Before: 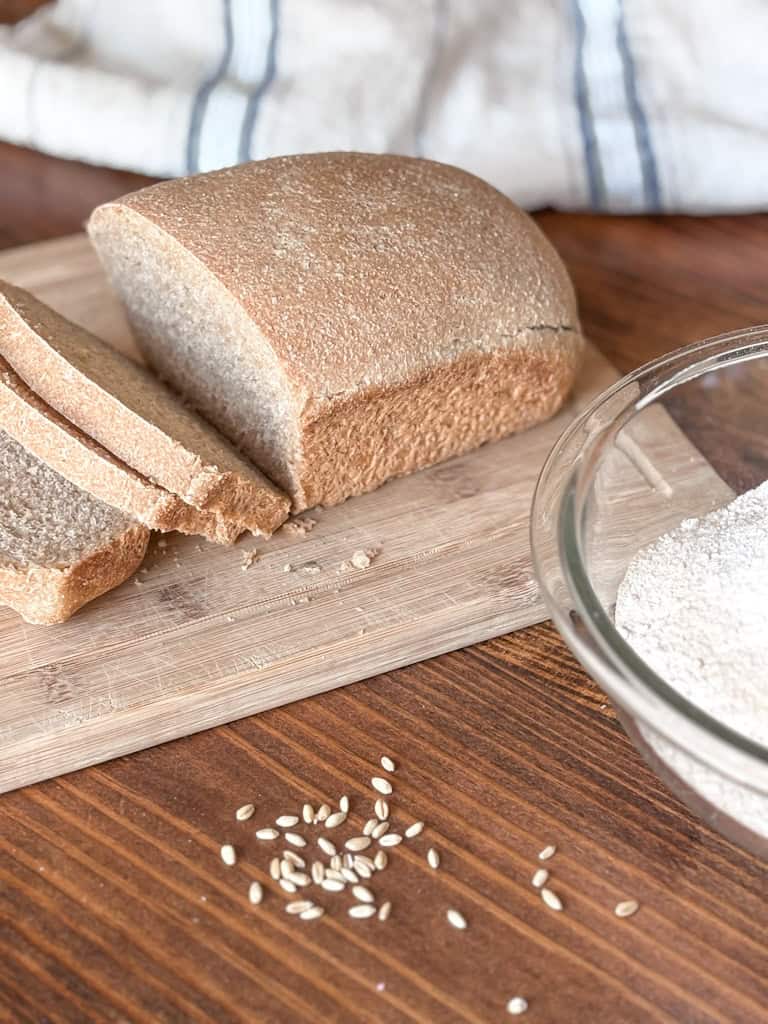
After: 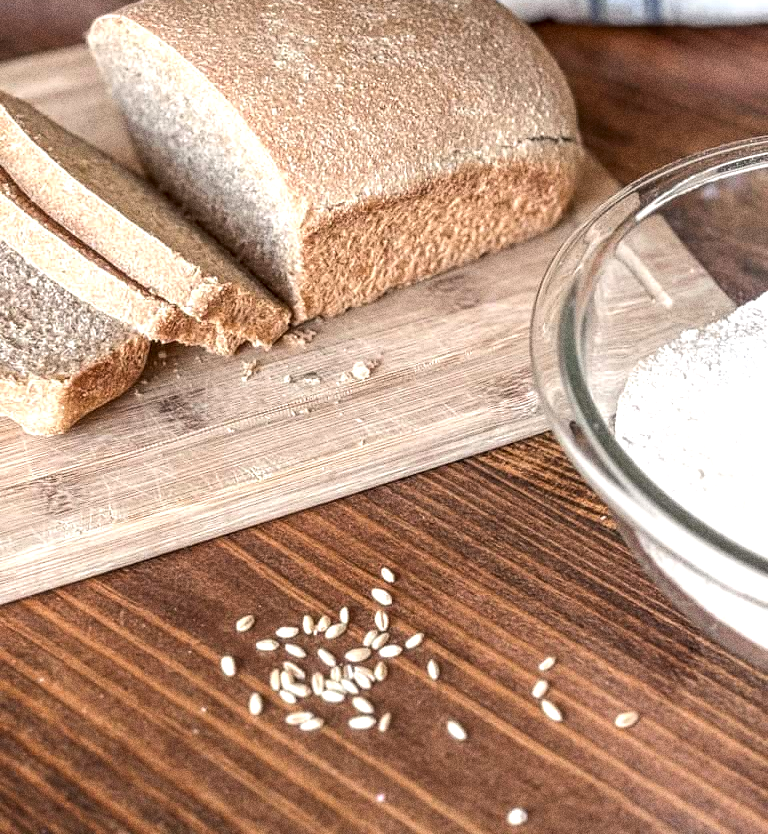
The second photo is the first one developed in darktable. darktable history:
local contrast: detail 130%
crop and rotate: top 18.507%
tone equalizer: -8 EV -0.417 EV, -7 EV -0.389 EV, -6 EV -0.333 EV, -5 EV -0.222 EV, -3 EV 0.222 EV, -2 EV 0.333 EV, -1 EV 0.389 EV, +0 EV 0.417 EV, edges refinement/feathering 500, mask exposure compensation -1.57 EV, preserve details no
grain: coarseness 0.09 ISO, strength 40%
